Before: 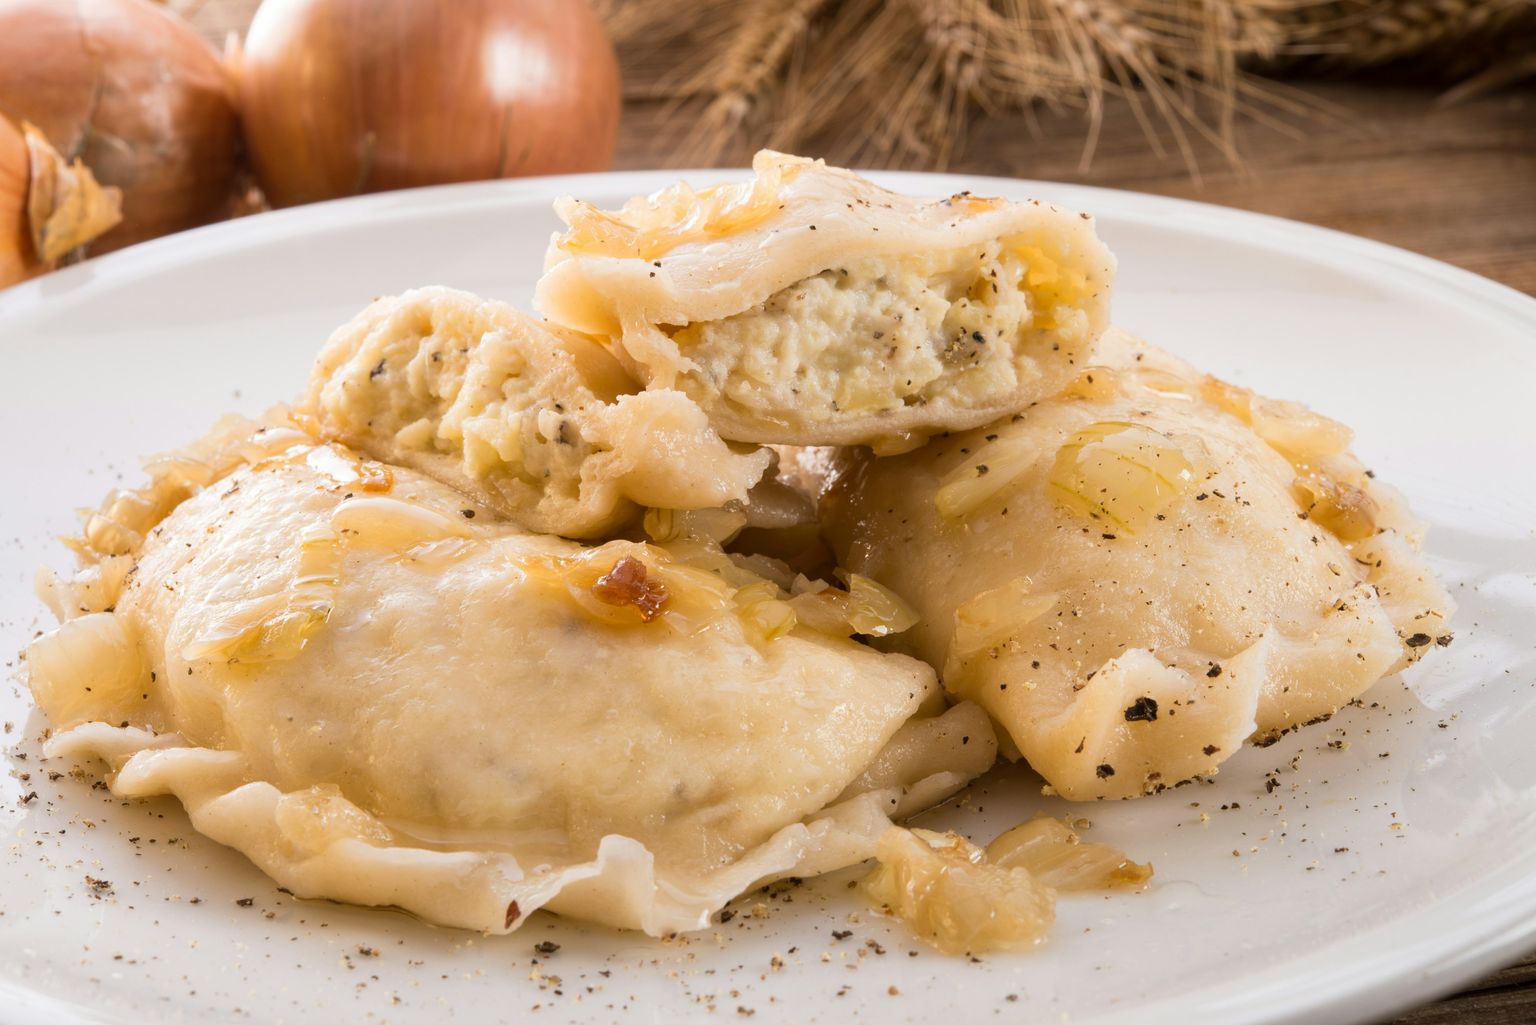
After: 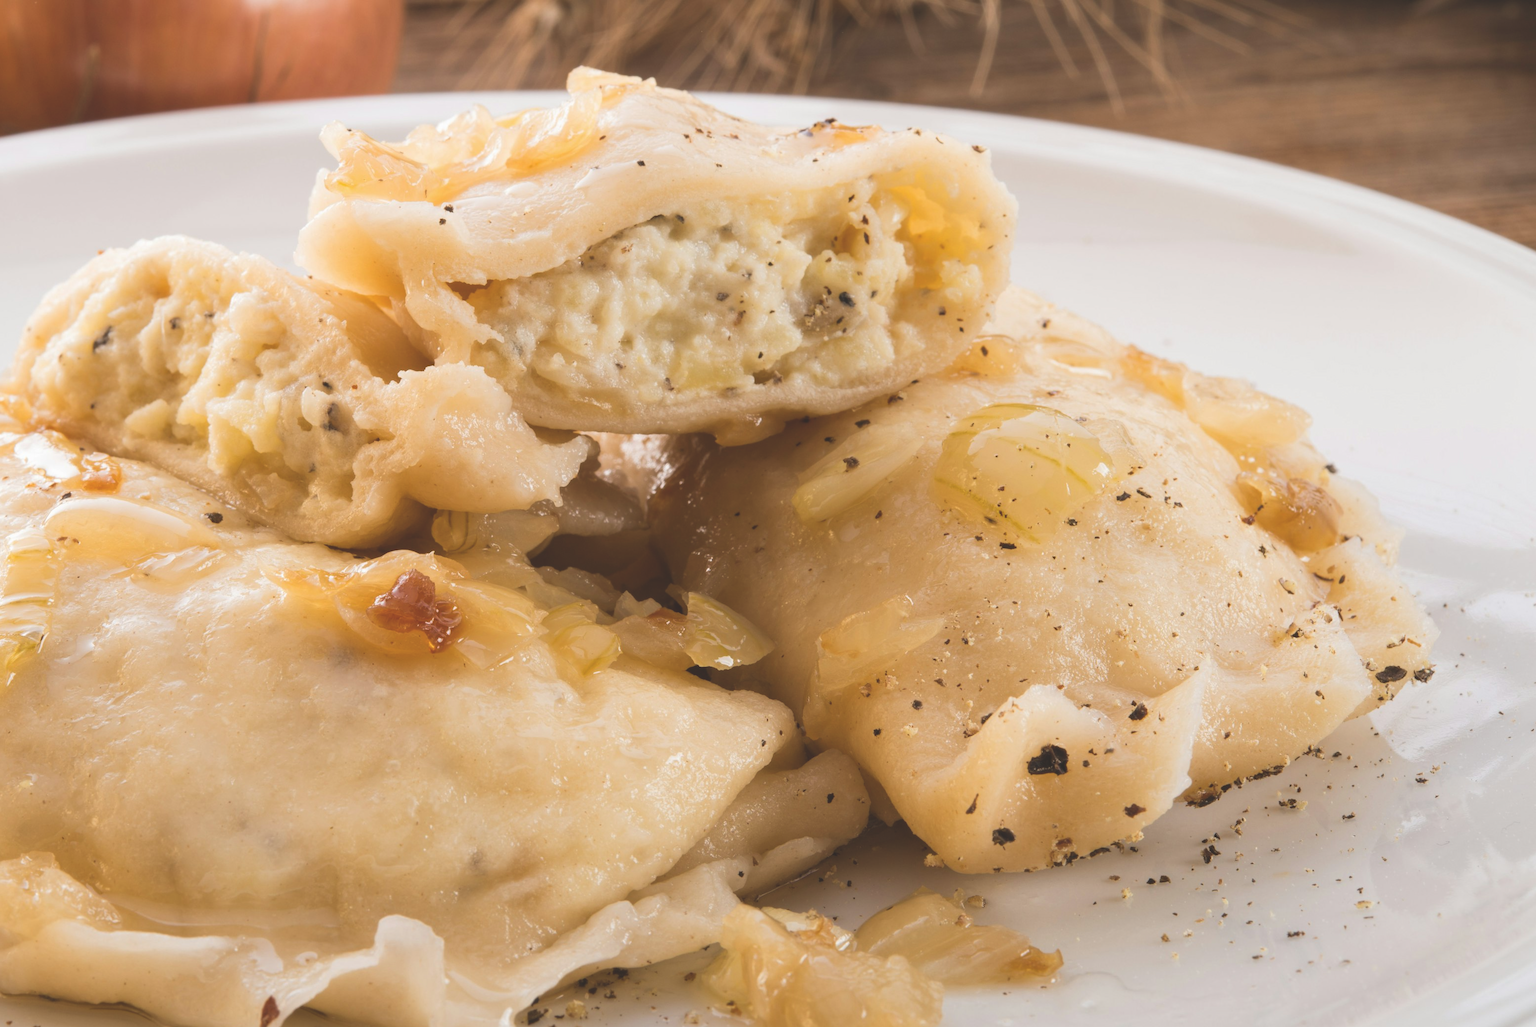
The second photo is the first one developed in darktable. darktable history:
crop: left 19.234%, top 9.397%, right 0%, bottom 9.667%
exposure: black level correction -0.023, exposure -0.03 EV, compensate highlight preservation false
